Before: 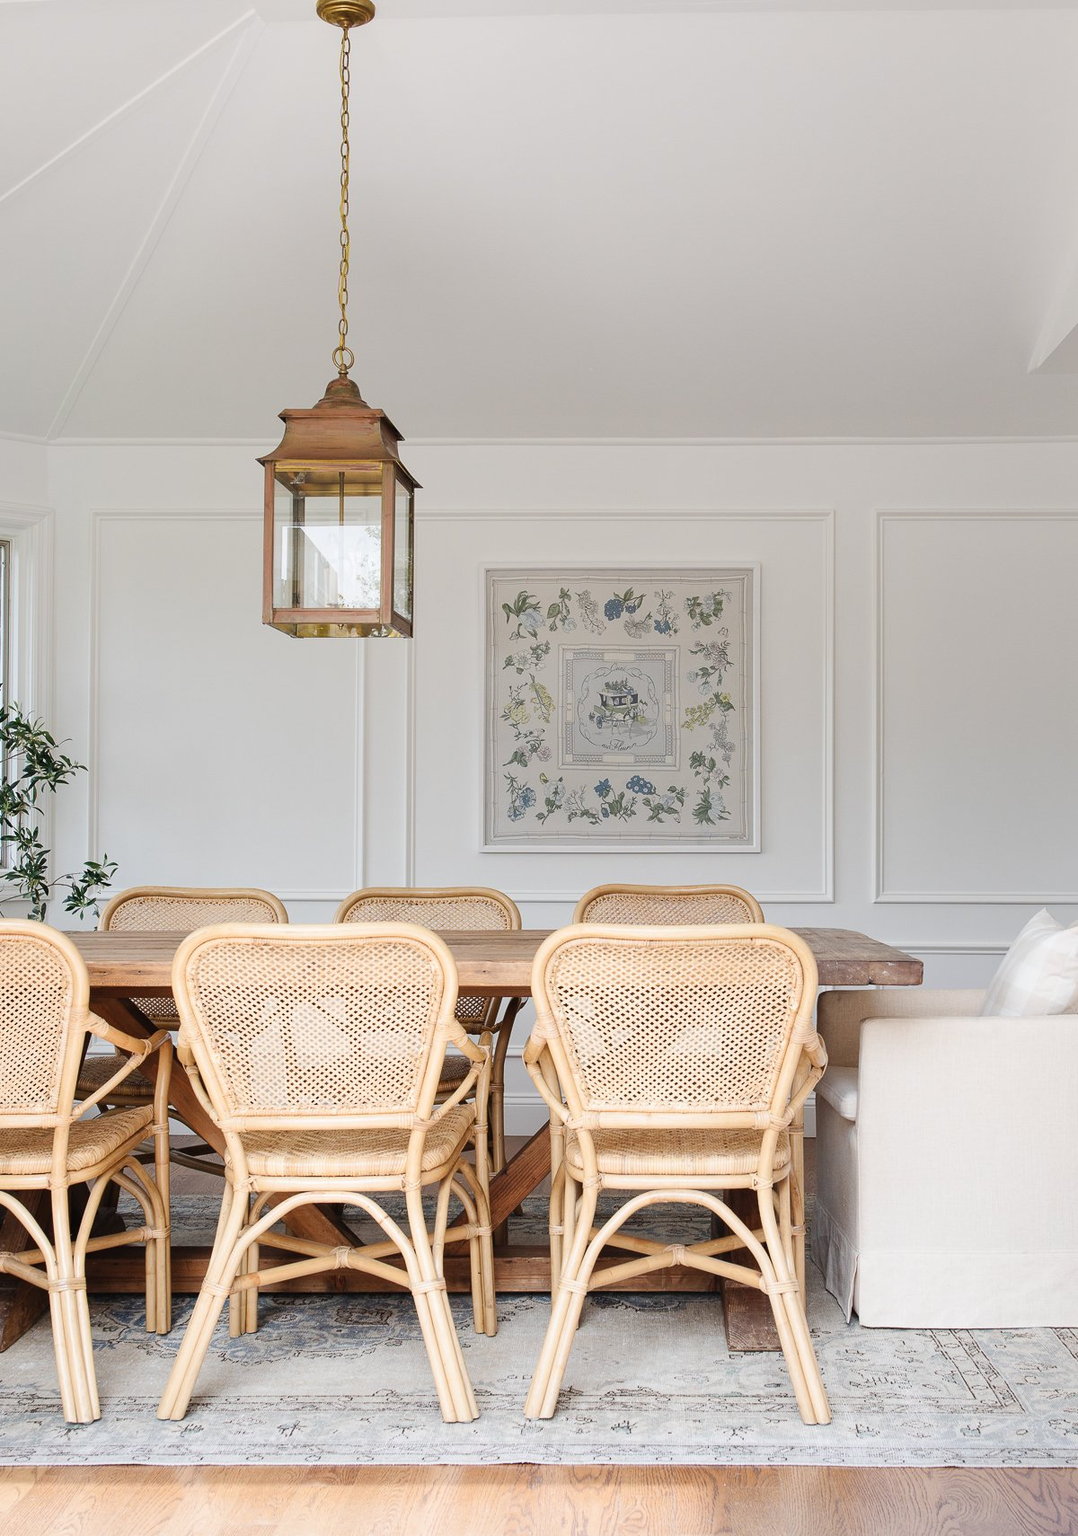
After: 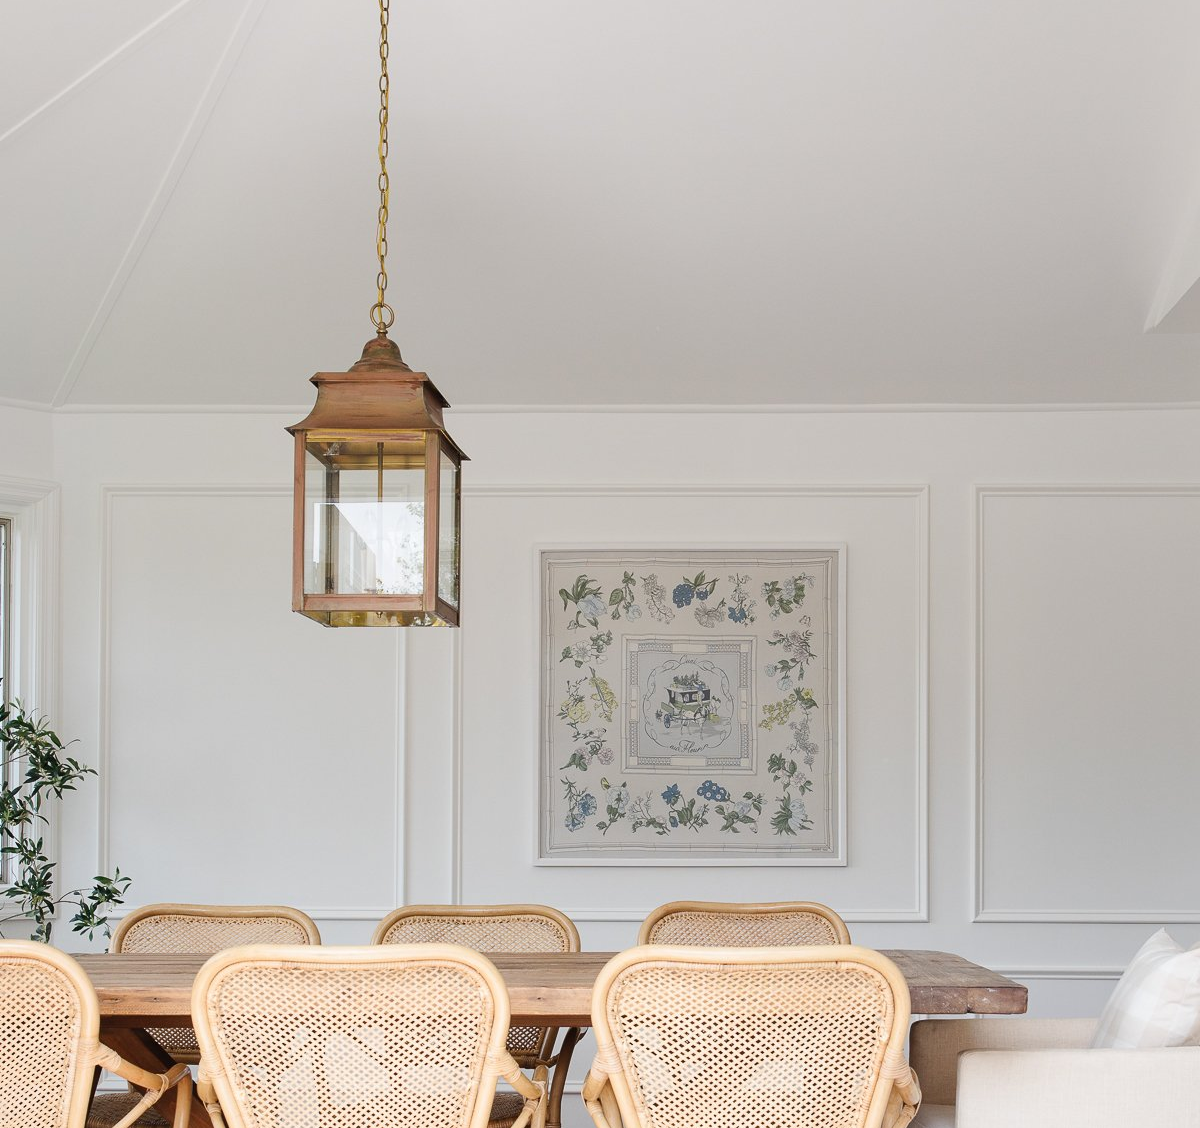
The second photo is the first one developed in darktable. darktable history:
crop and rotate: top 4.863%, bottom 29.132%
